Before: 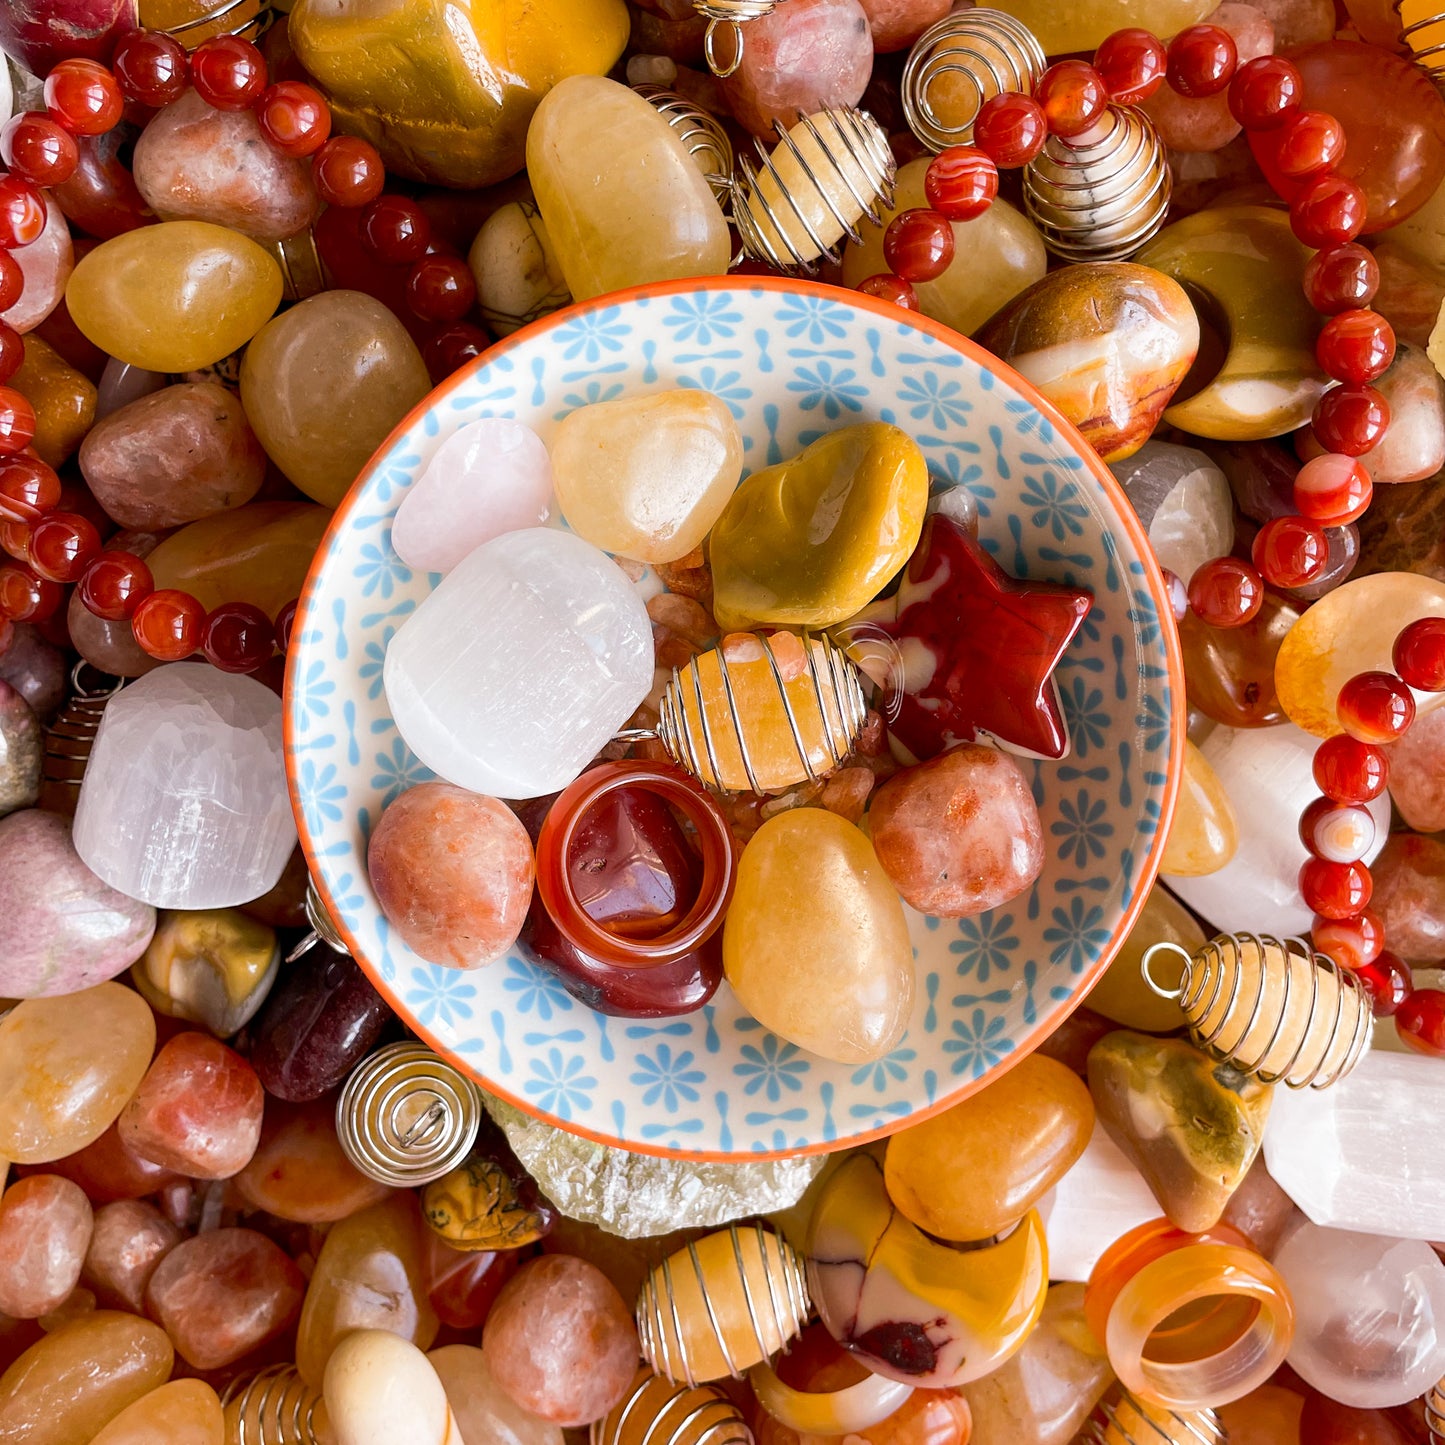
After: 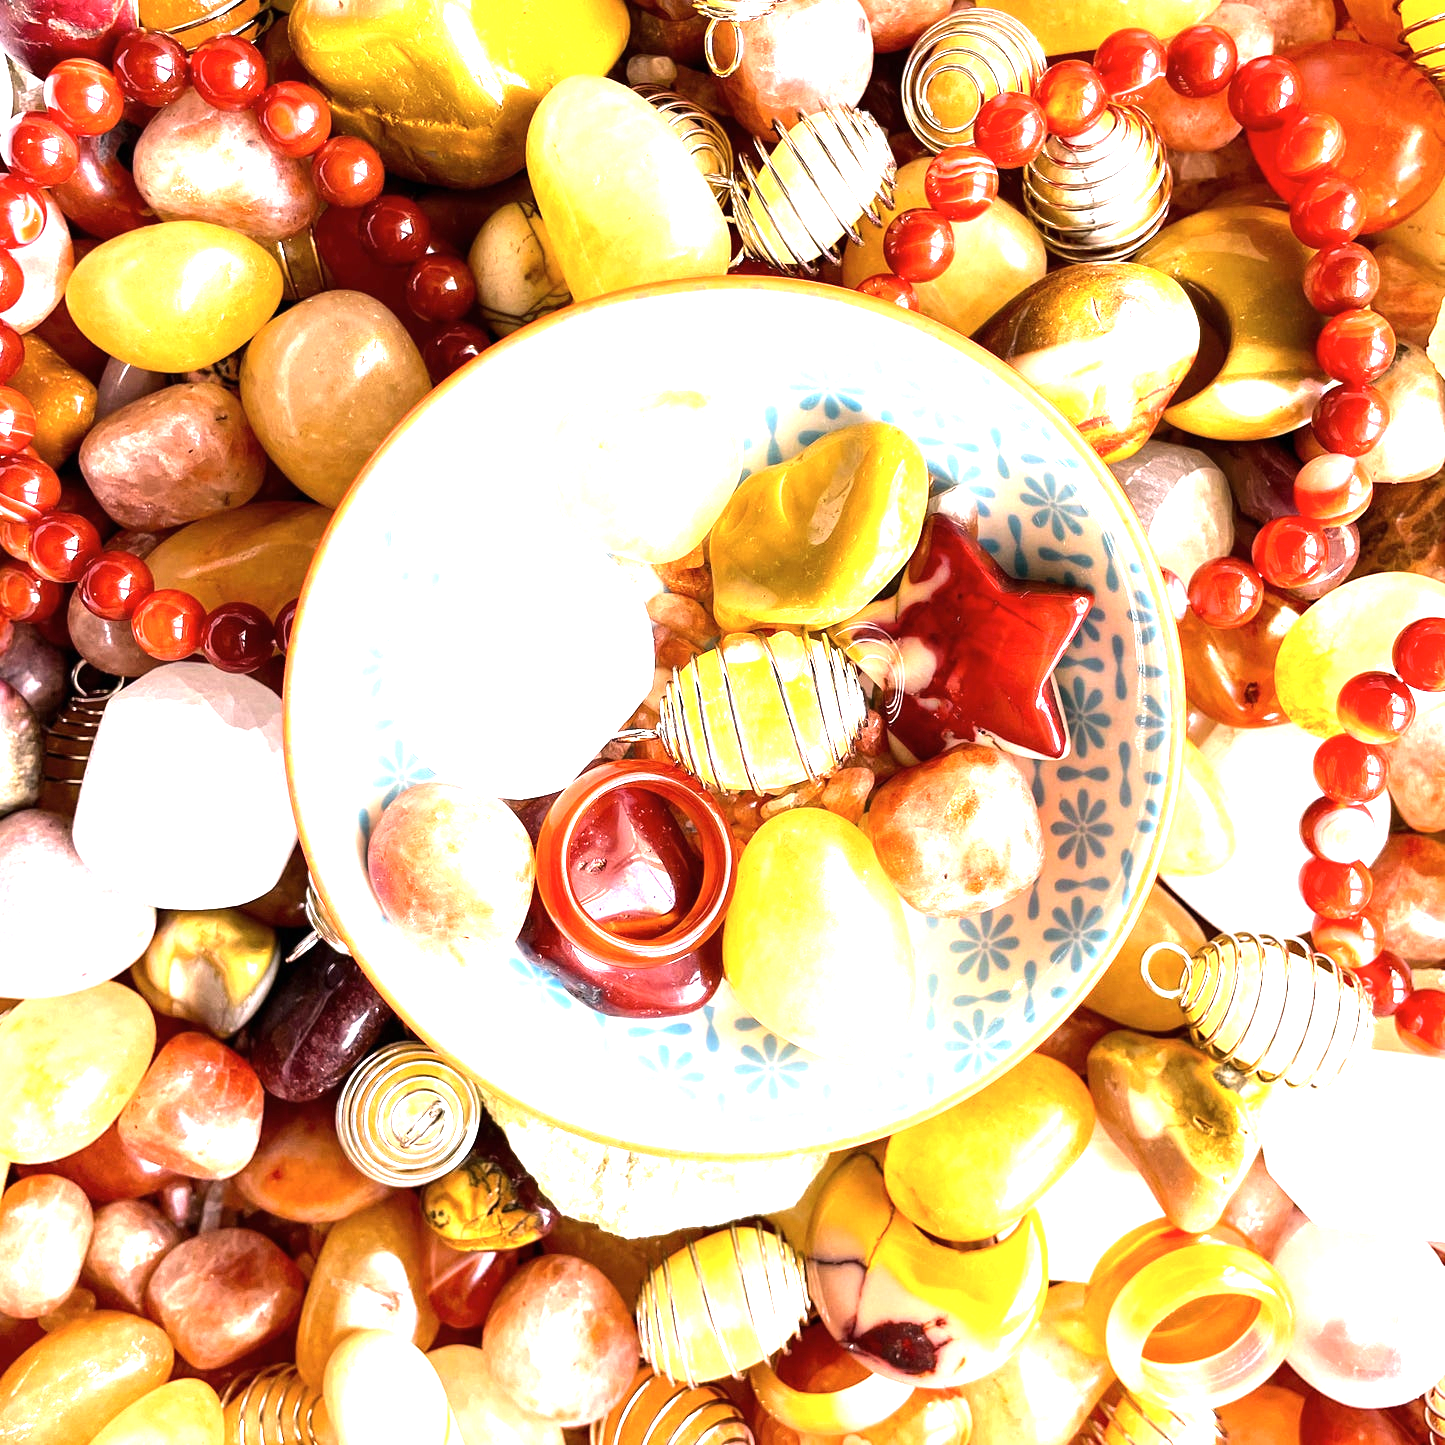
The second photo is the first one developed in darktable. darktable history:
exposure: black level correction 0, exposure 1.4 EV, compensate highlight preservation false
white balance: emerald 1
contrast brightness saturation: saturation -0.05
tone equalizer: -8 EV -0.75 EV, -7 EV -0.7 EV, -6 EV -0.6 EV, -5 EV -0.4 EV, -3 EV 0.4 EV, -2 EV 0.6 EV, -1 EV 0.7 EV, +0 EV 0.75 EV, edges refinement/feathering 500, mask exposure compensation -1.57 EV, preserve details no
